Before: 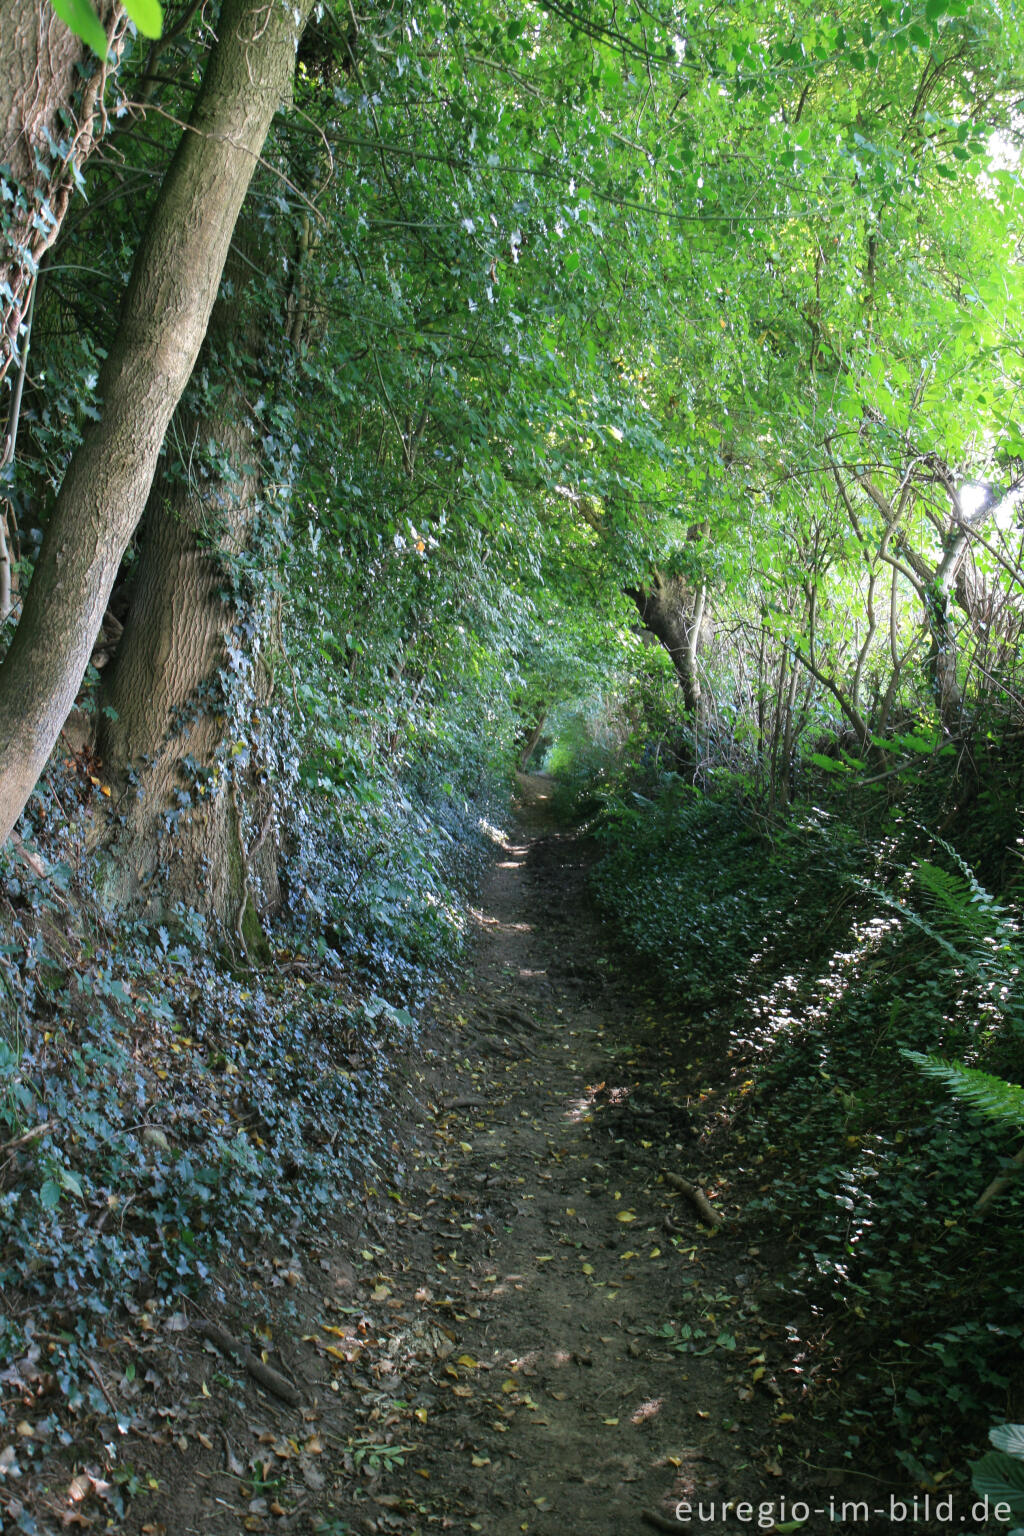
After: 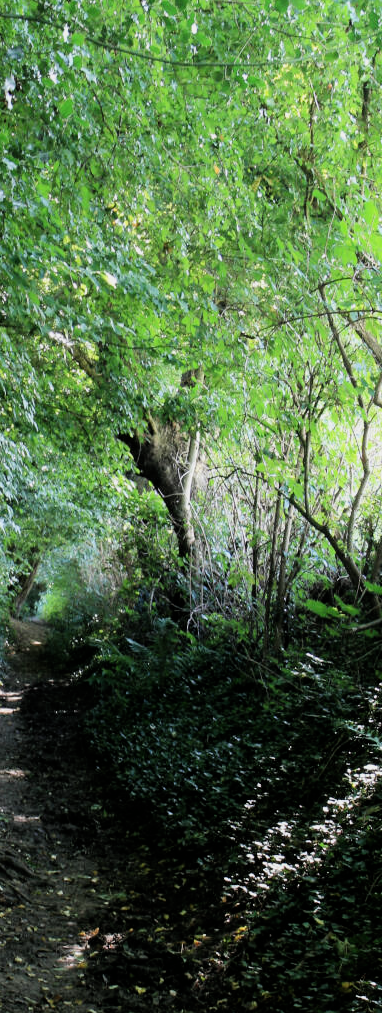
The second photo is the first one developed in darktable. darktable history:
crop and rotate: left 49.442%, top 10.089%, right 13.179%, bottom 23.924%
filmic rgb: black relative exposure -16 EV, white relative exposure 6.27 EV, threshold 2.94 EV, hardness 5.11, contrast 1.348, enable highlight reconstruction true
